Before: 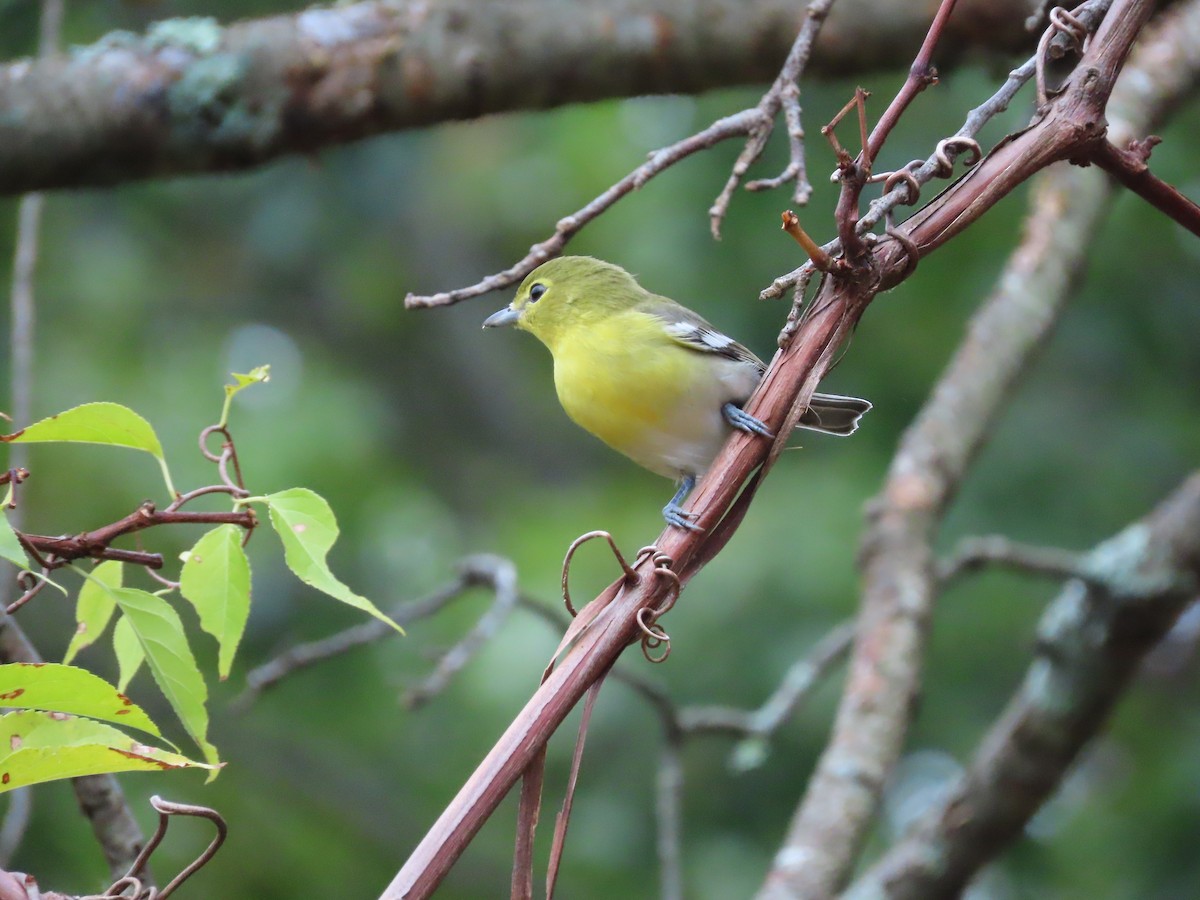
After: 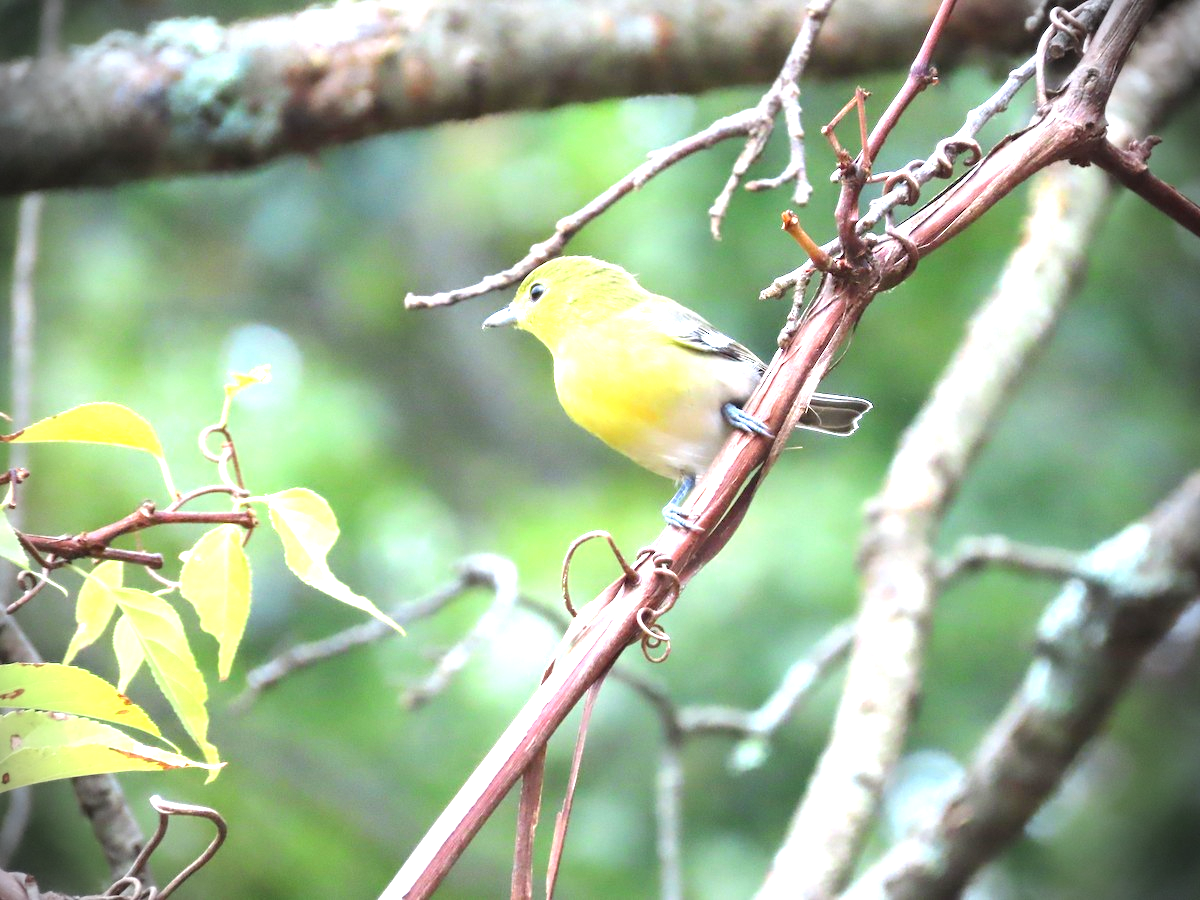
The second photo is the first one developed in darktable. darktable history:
exposure: black level correction 0.001, exposure 1.659 EV, compensate exposure bias true, compensate highlight preservation false
vignetting: fall-off start 88.04%, fall-off radius 26.03%, brightness -0.717, saturation -0.488
